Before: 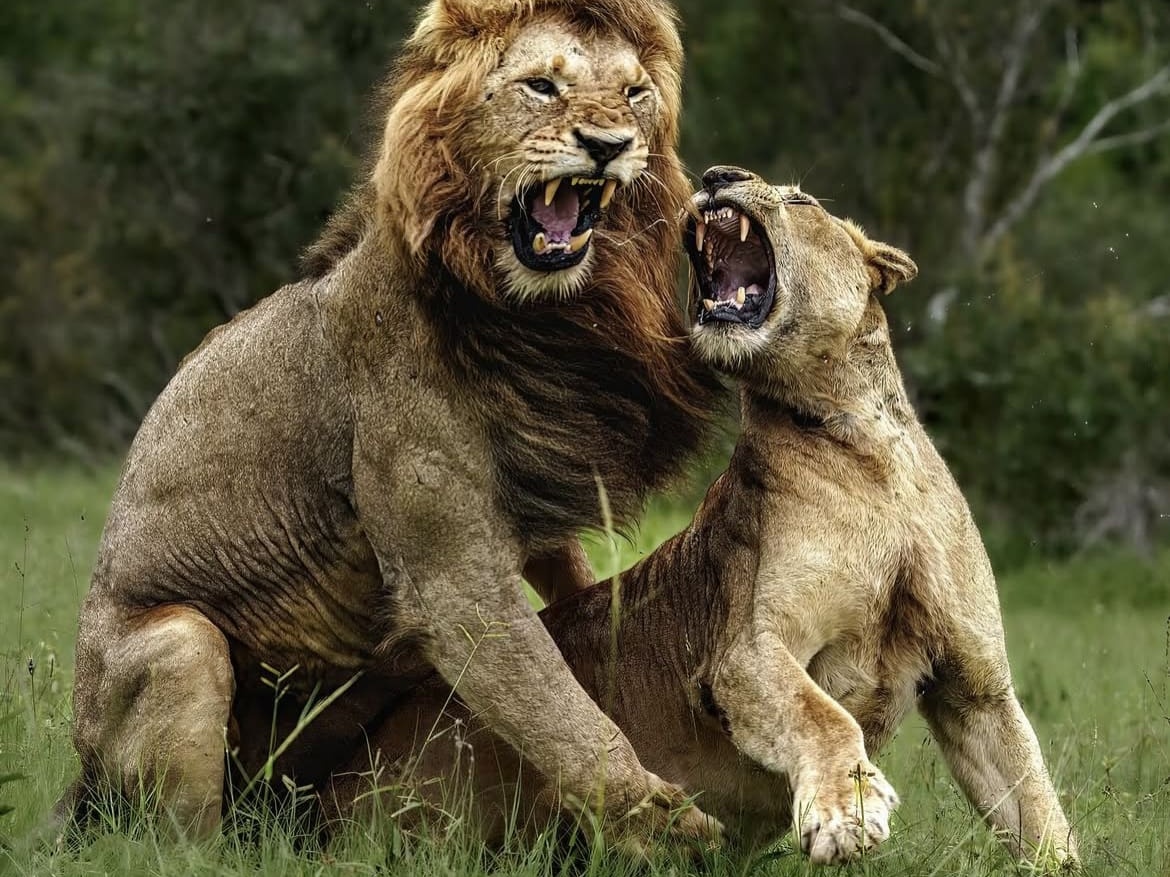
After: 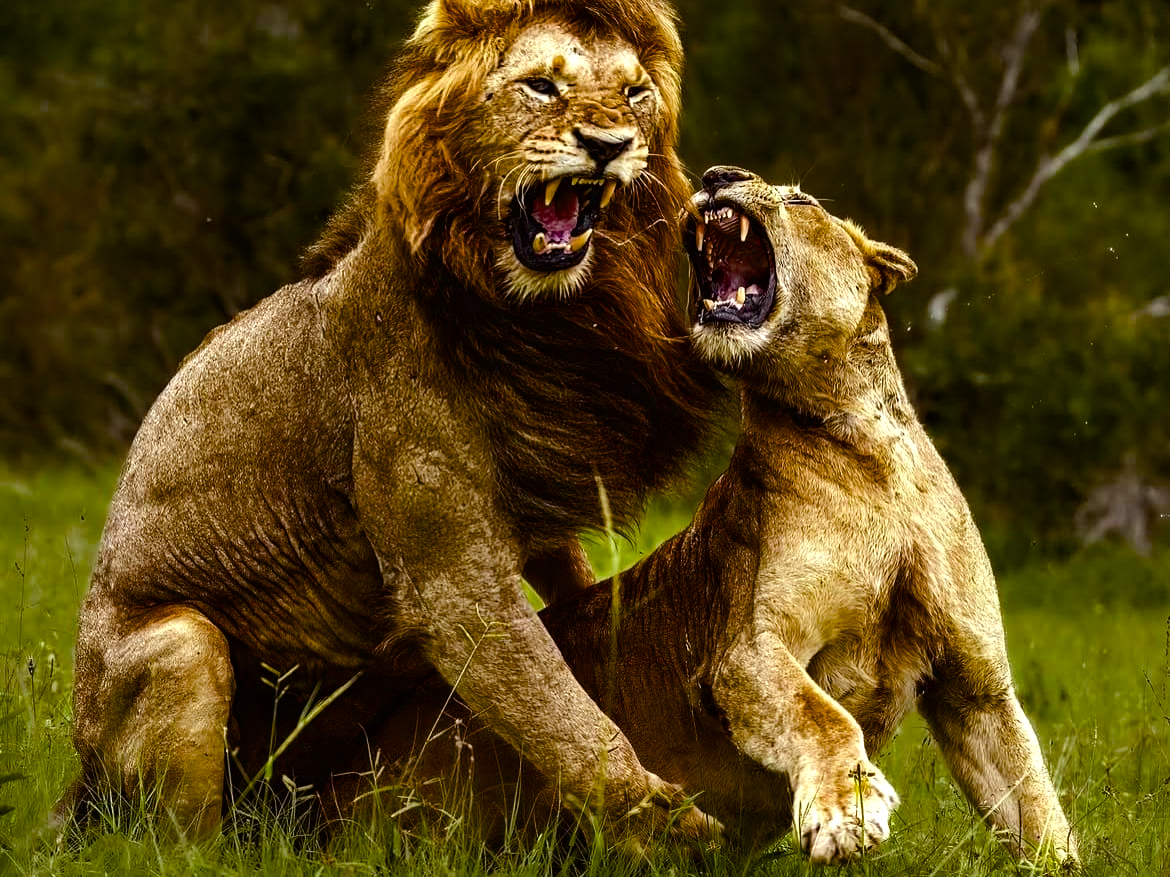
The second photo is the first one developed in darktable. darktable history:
color balance rgb: power › chroma 1.037%, power › hue 28.56°, perceptual saturation grading › global saturation 36.237%, perceptual saturation grading › shadows 35.017%, saturation formula JzAzBz (2021)
tone equalizer: -8 EV -0.448 EV, -7 EV -0.364 EV, -6 EV -0.301 EV, -5 EV -0.185 EV, -3 EV 0.244 EV, -2 EV 0.345 EV, -1 EV 0.403 EV, +0 EV 0.418 EV, edges refinement/feathering 500, mask exposure compensation -1.57 EV, preserve details no
